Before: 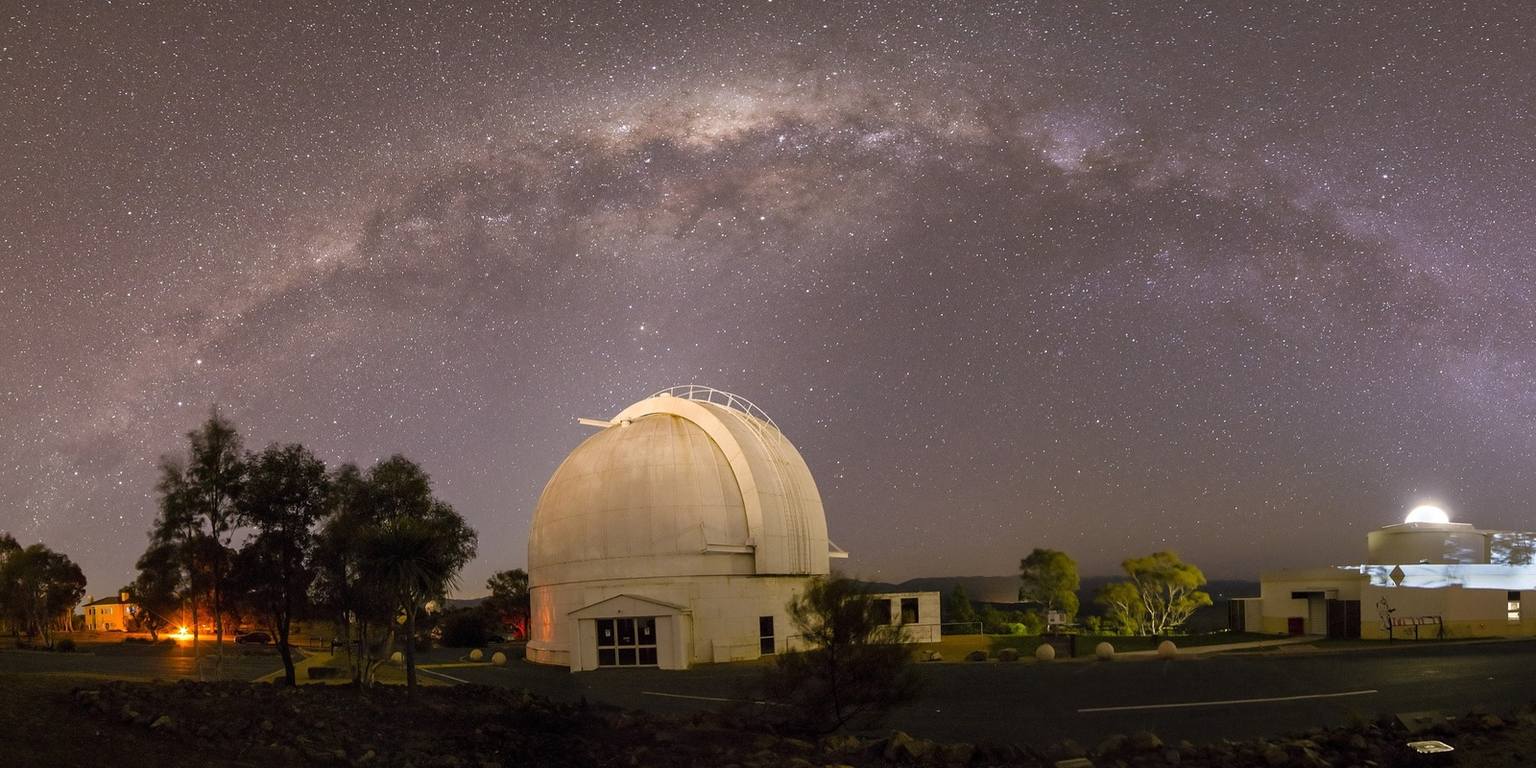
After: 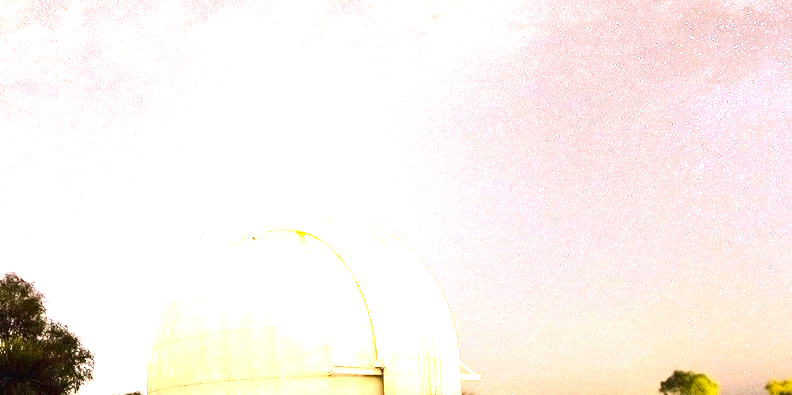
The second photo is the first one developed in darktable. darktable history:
contrast brightness saturation: contrast 0.188, brightness -0.227, saturation 0.117
crop: left 25.23%, top 25.217%, right 25.217%, bottom 25.385%
exposure: exposure 3.068 EV, compensate exposure bias true, compensate highlight preservation false
